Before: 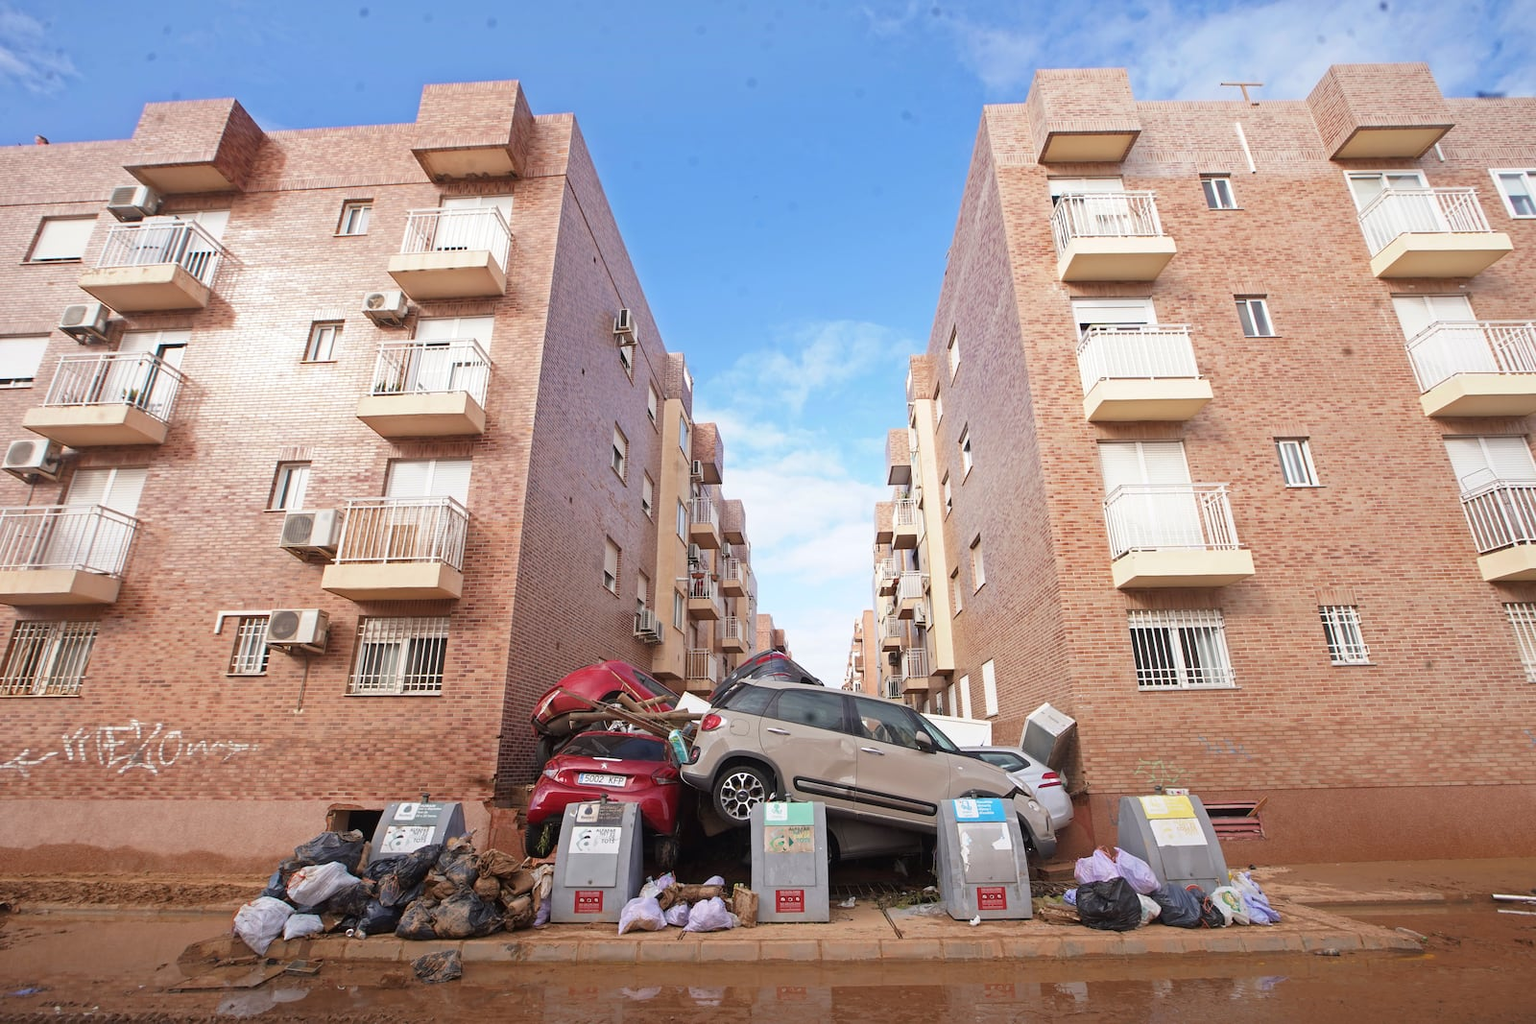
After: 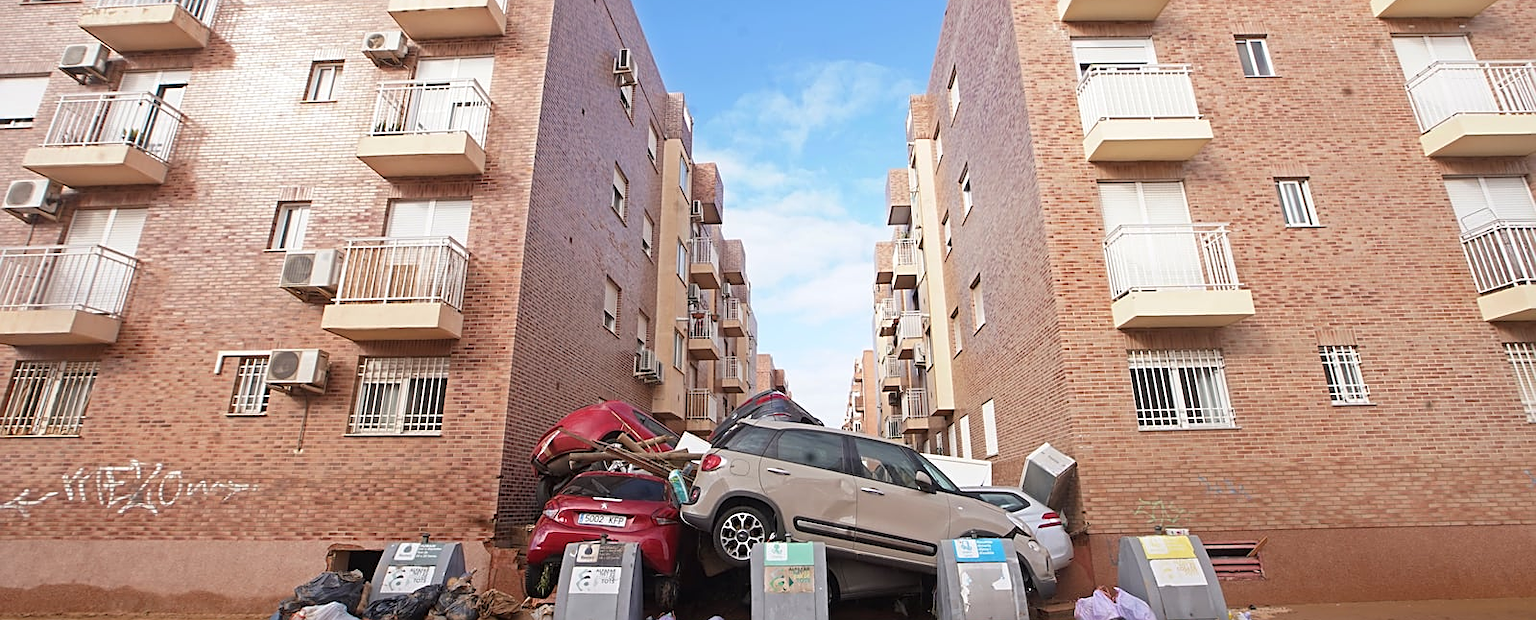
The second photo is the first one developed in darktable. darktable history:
crop and rotate: top 25.431%, bottom 14.017%
sharpen: on, module defaults
